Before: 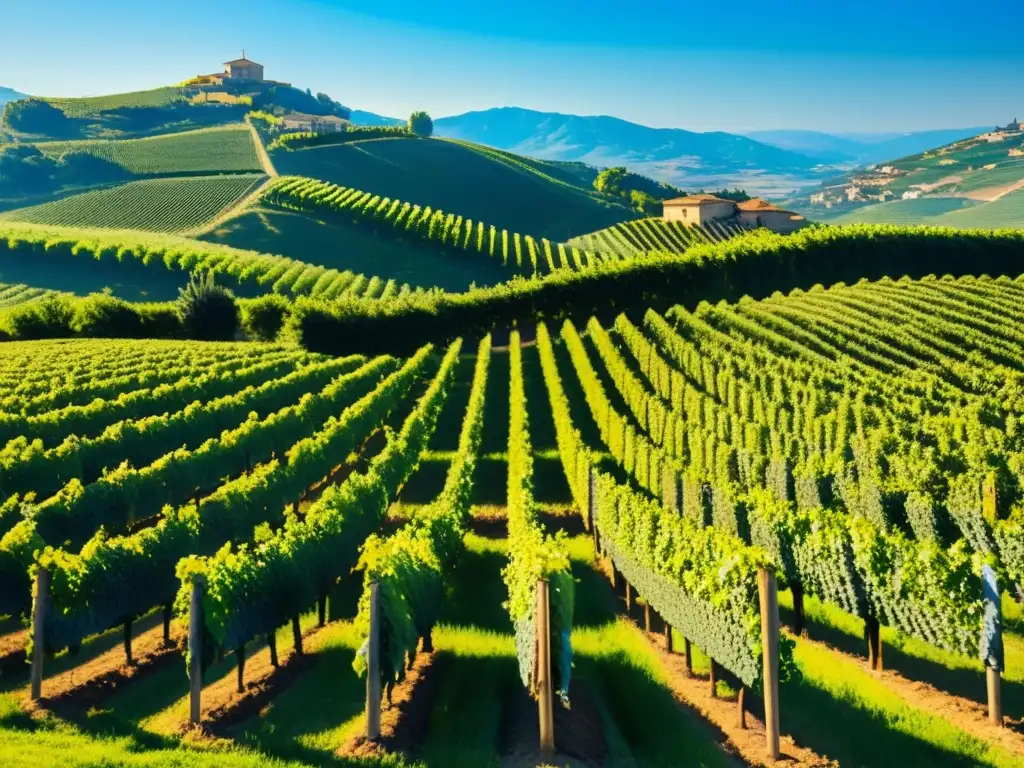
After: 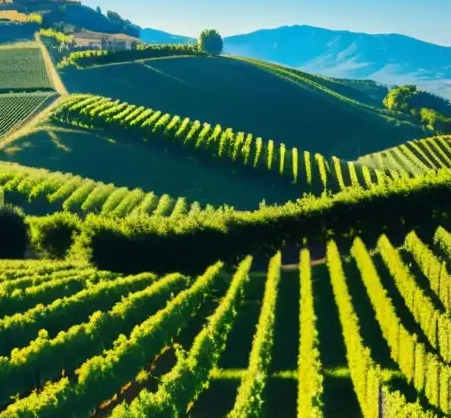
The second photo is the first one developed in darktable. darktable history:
crop: left 20.536%, top 10.797%, right 35.335%, bottom 34.708%
